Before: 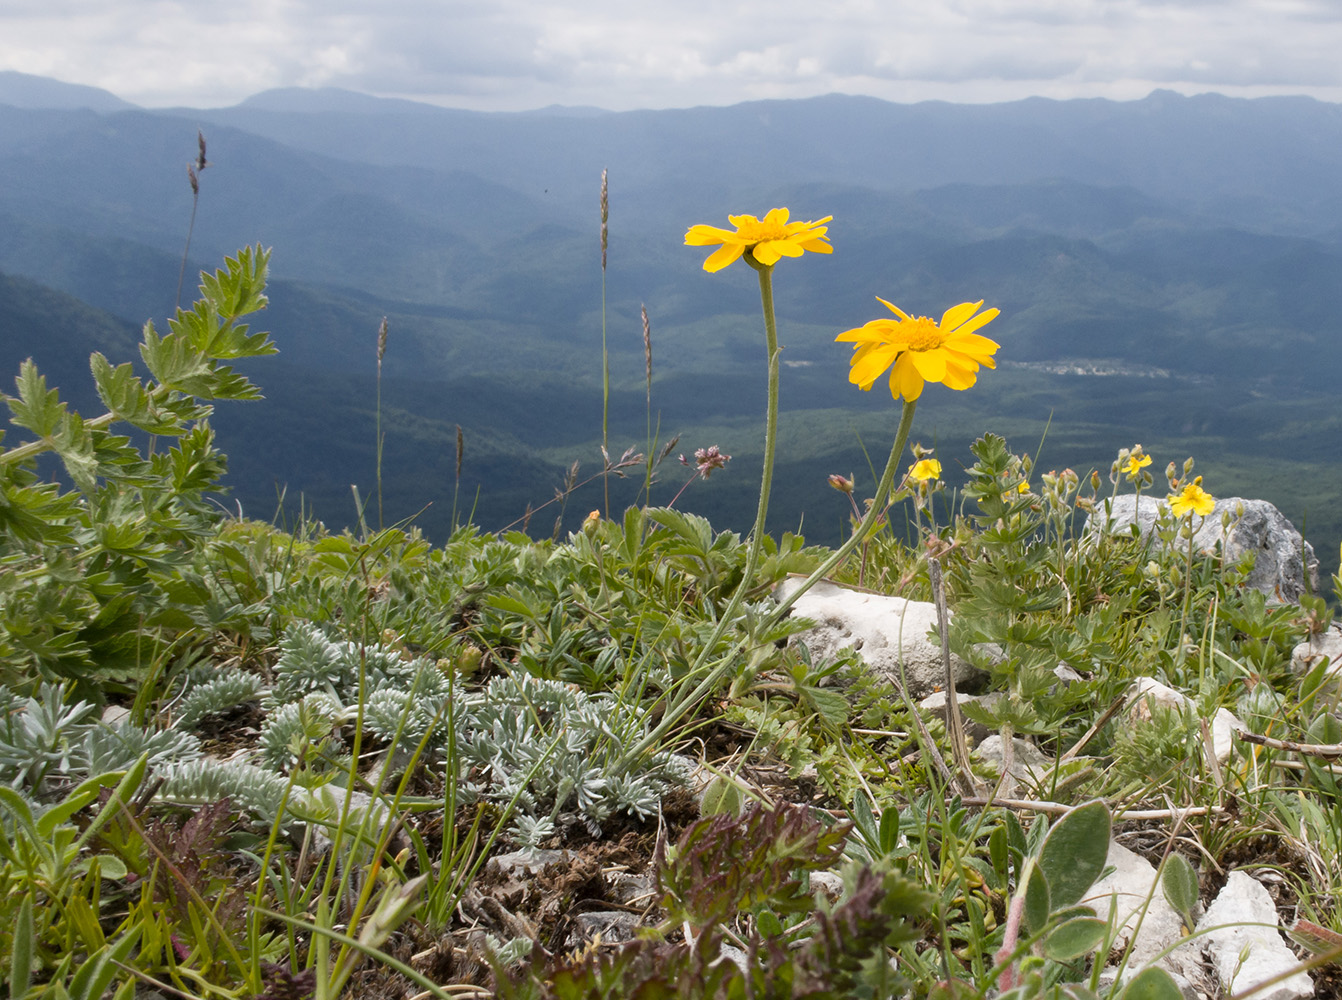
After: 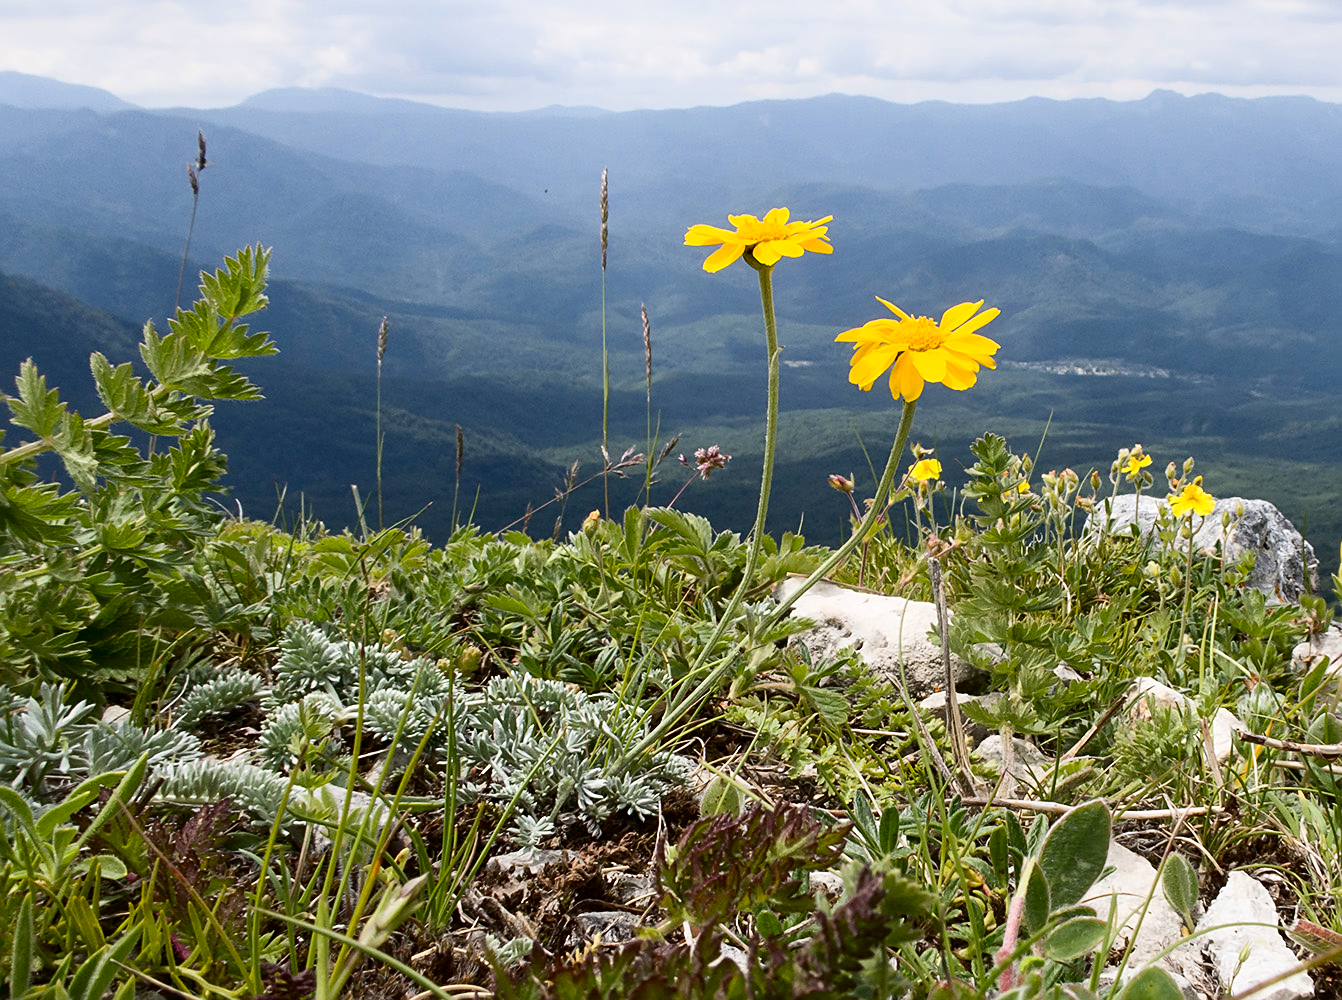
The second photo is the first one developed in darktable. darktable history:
contrast brightness saturation: contrast 0.196, brightness 0.161, saturation 0.22
tone curve: curves: ch0 [(0, 0) (0.153, 0.06) (1, 1)], color space Lab, independent channels, preserve colors none
sharpen: on, module defaults
